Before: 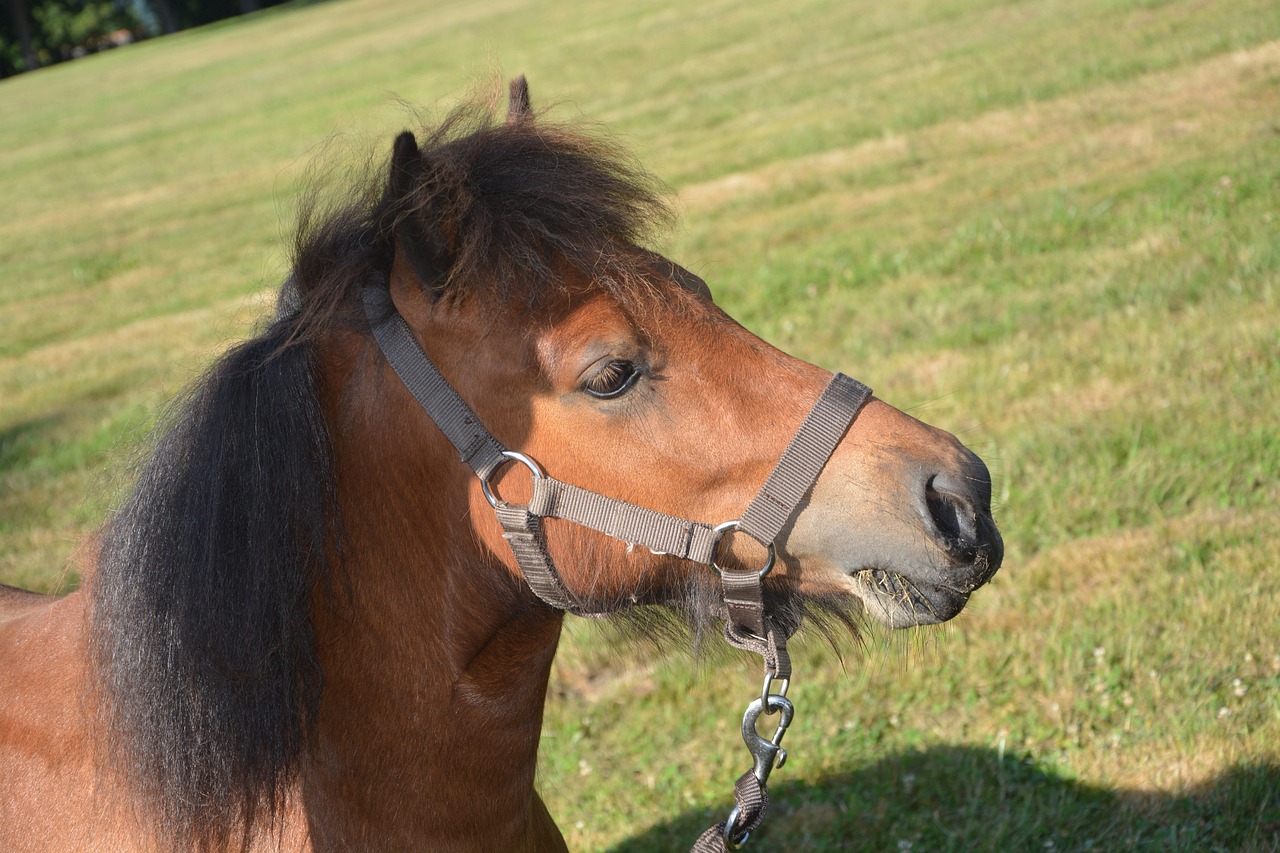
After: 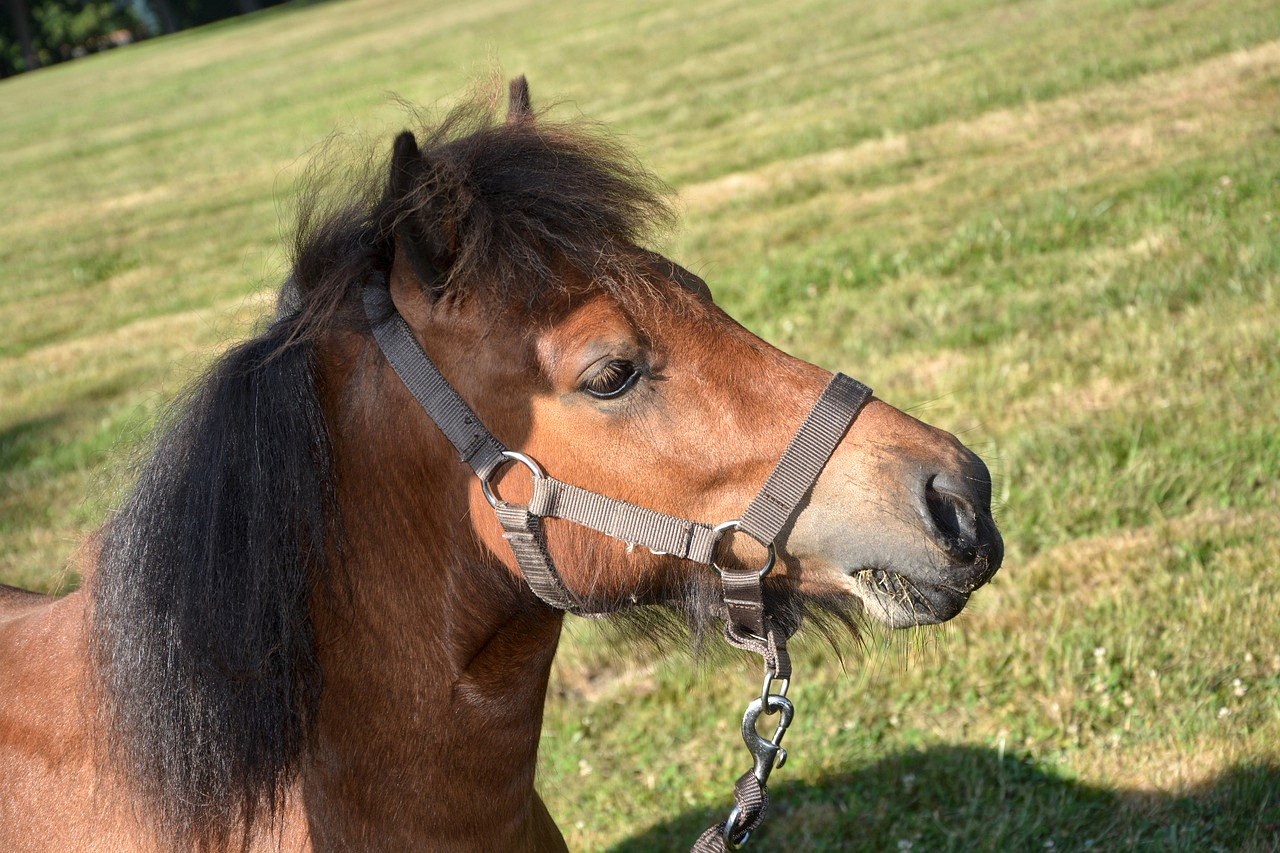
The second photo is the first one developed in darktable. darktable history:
local contrast: mode bilateral grid, contrast 20, coarseness 50, detail 171%, midtone range 0.2
tone equalizer: on, module defaults
